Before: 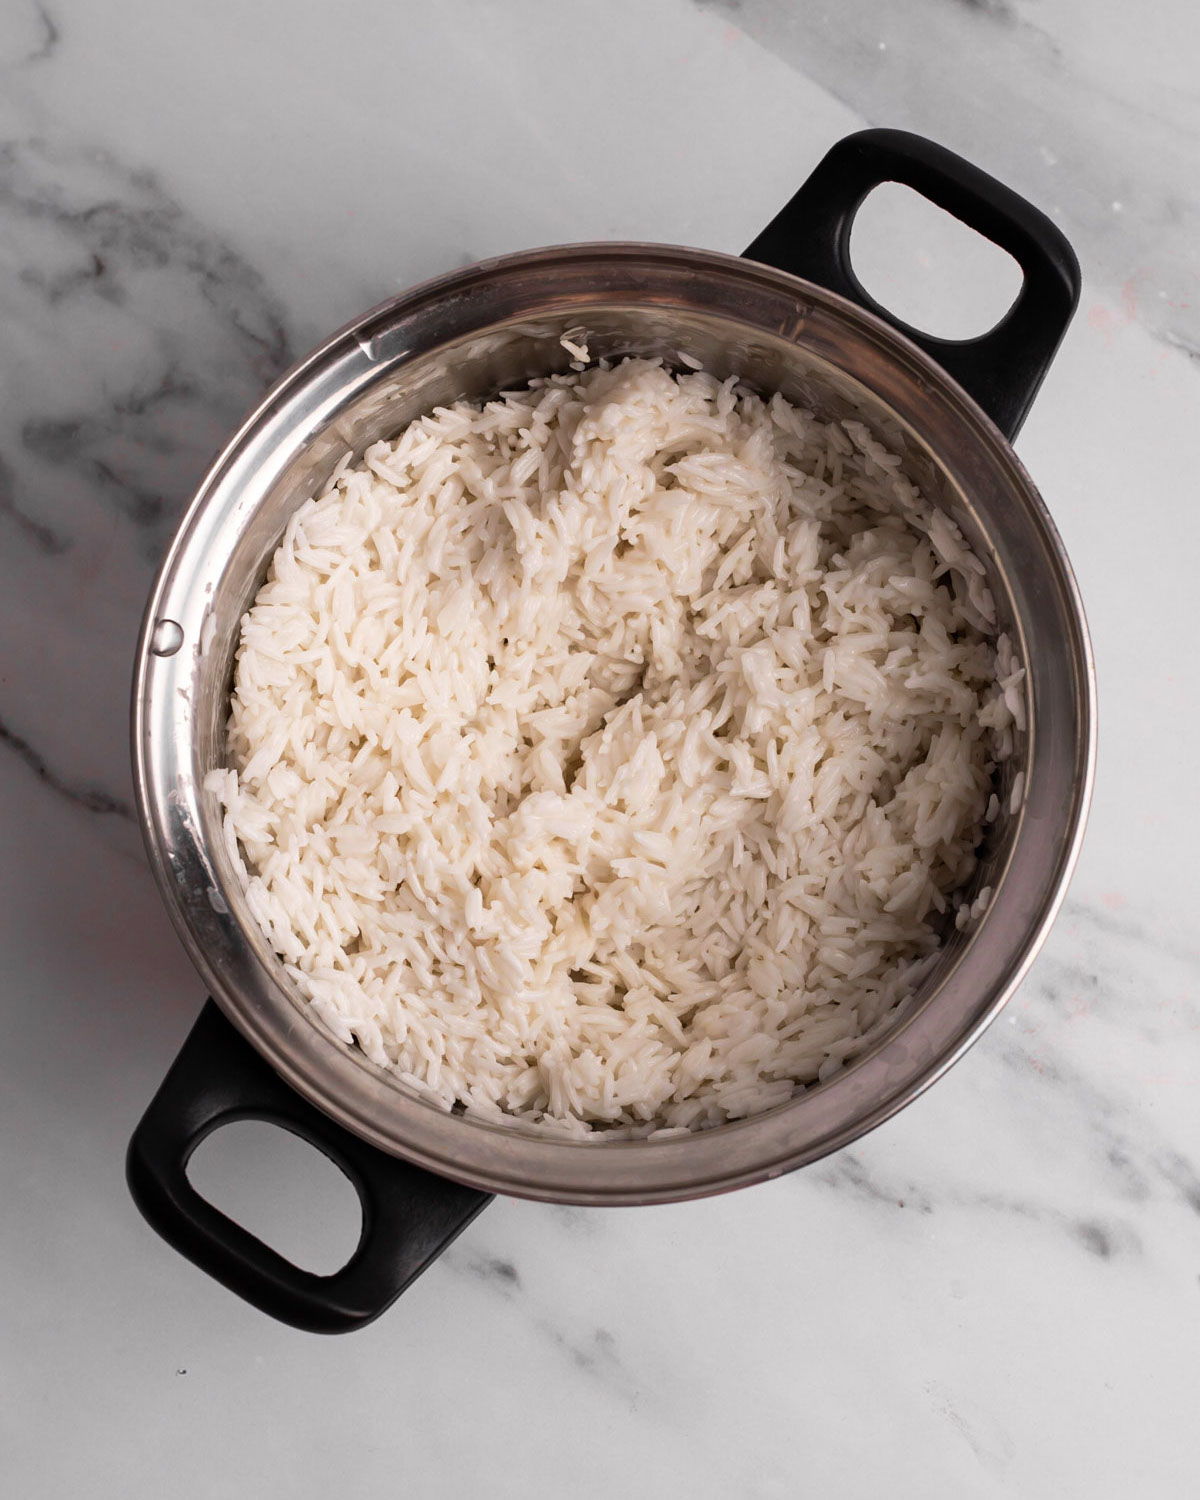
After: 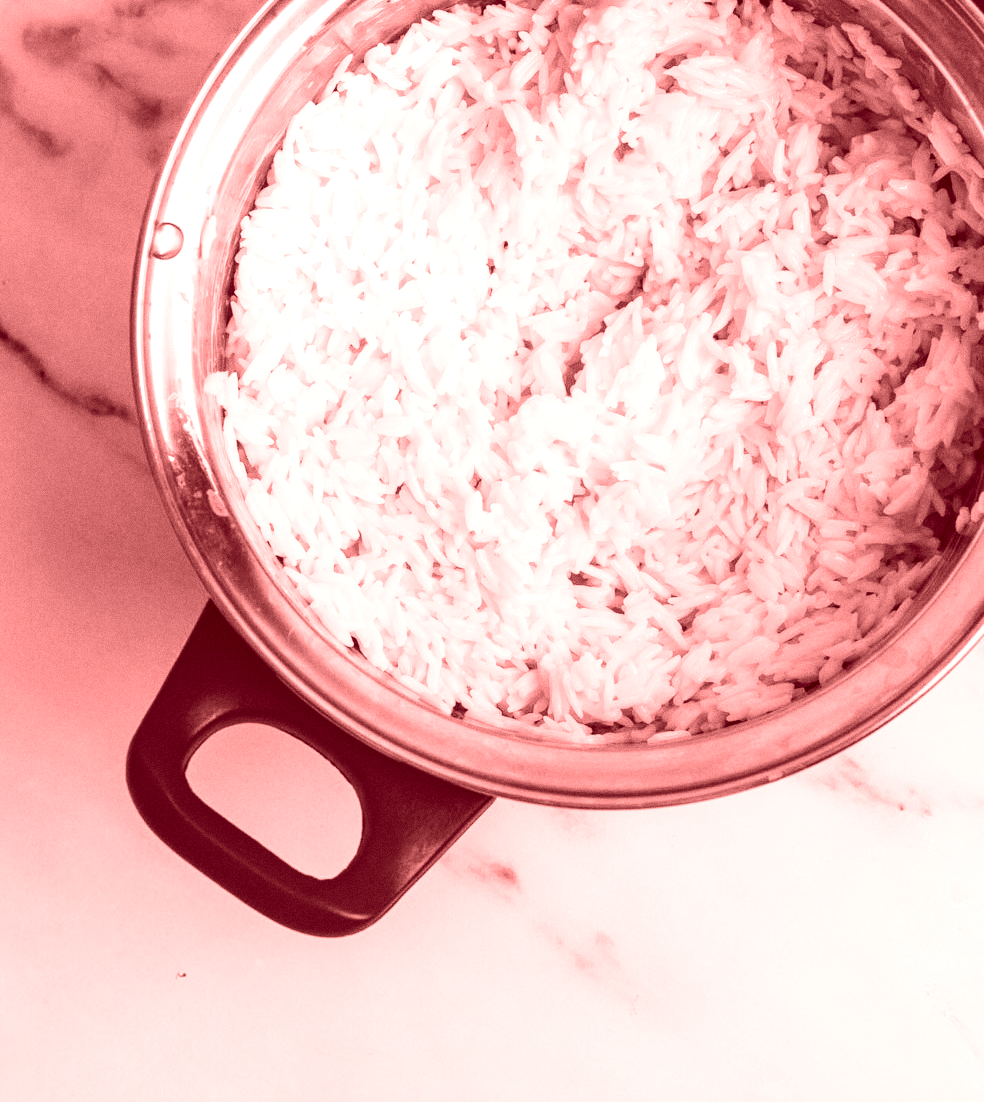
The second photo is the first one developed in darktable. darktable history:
colorize: saturation 60%, source mix 100%
crop: top 26.531%, right 17.959%
grain: coarseness 0.09 ISO
base curve: curves: ch0 [(0, 0) (0.028, 0.03) (0.121, 0.232) (0.46, 0.748) (0.859, 0.968) (1, 1)], preserve colors none
local contrast: on, module defaults
